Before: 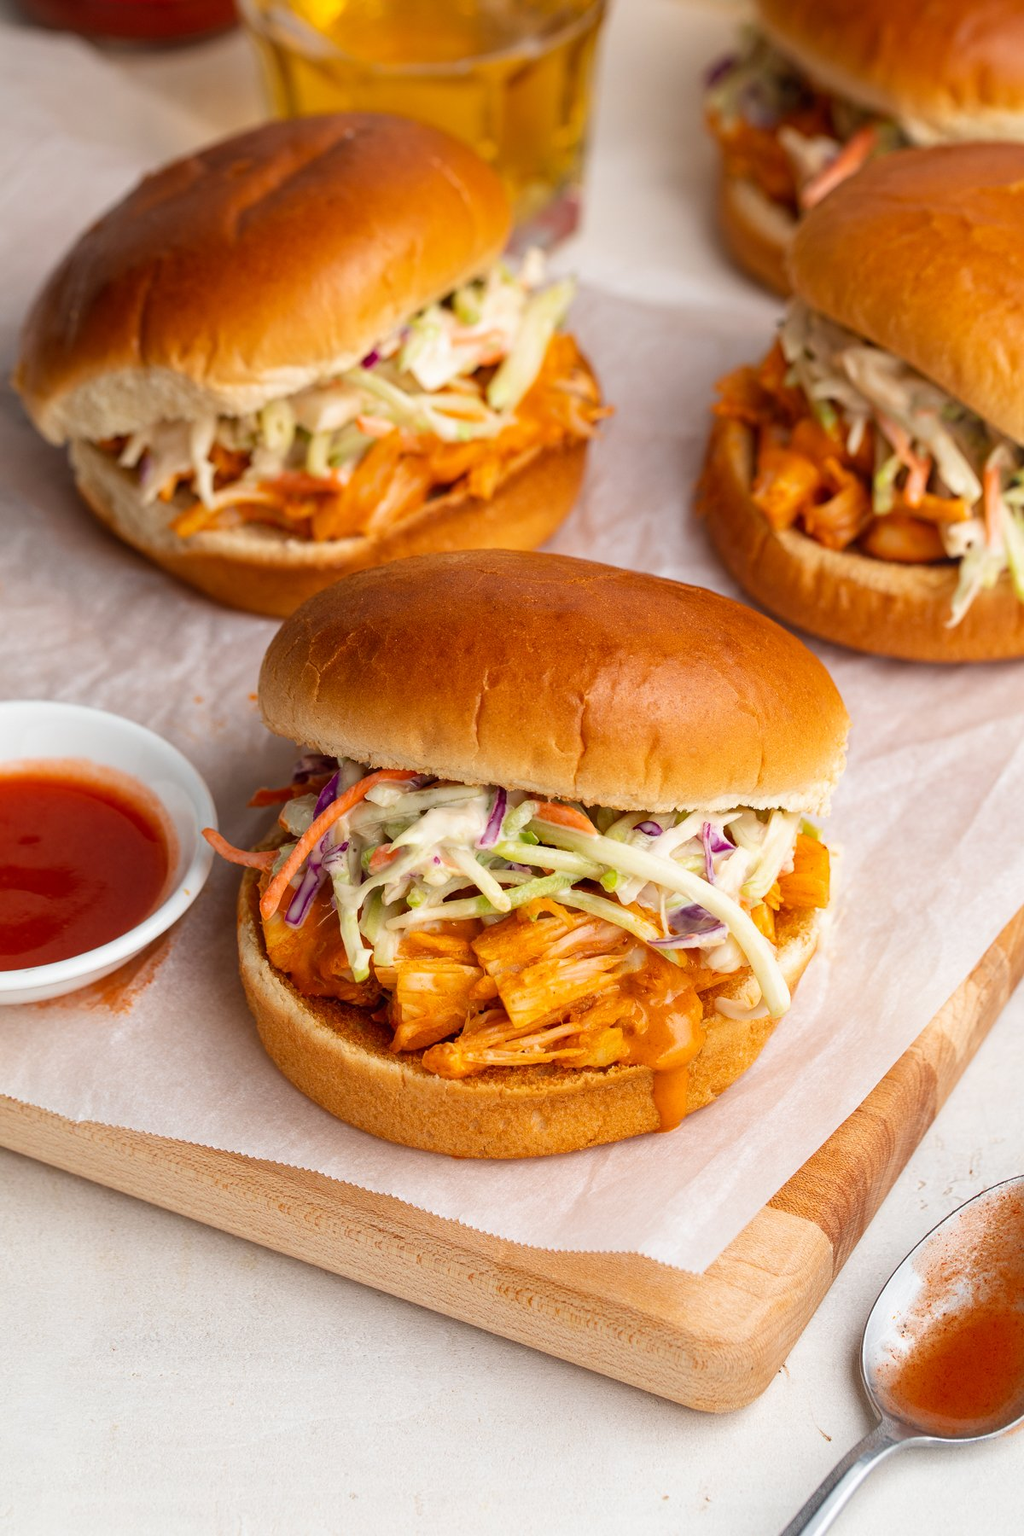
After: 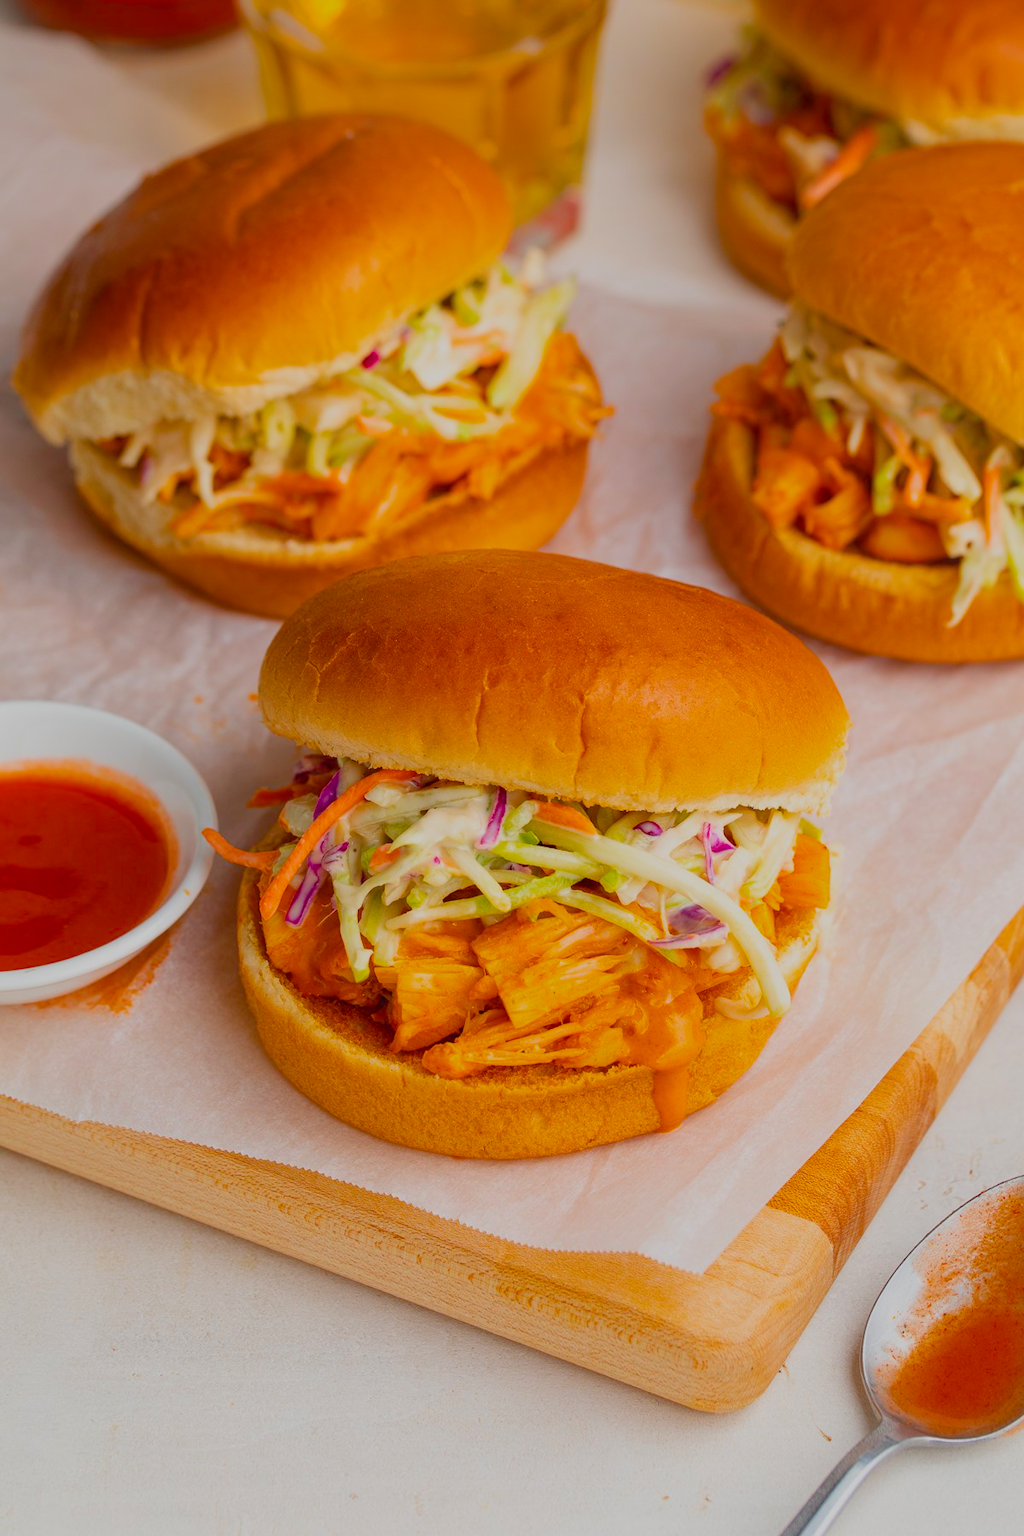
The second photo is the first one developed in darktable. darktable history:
color balance rgb: linear chroma grading › global chroma 9.981%, perceptual saturation grading › global saturation 29.794%, contrast -29.891%
